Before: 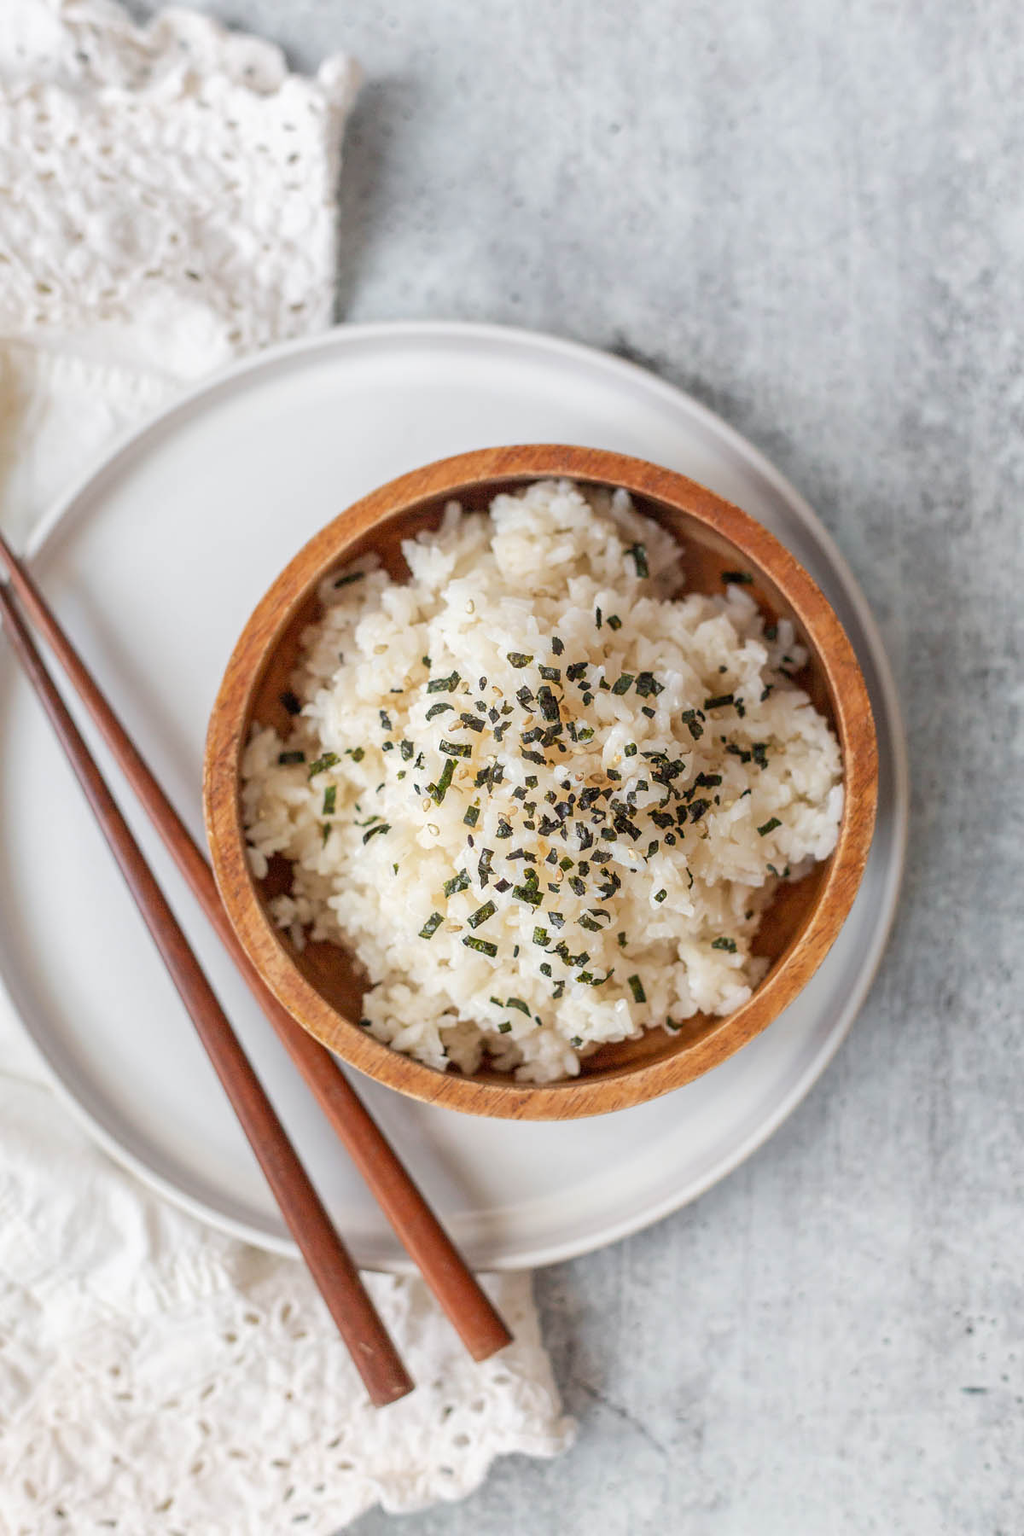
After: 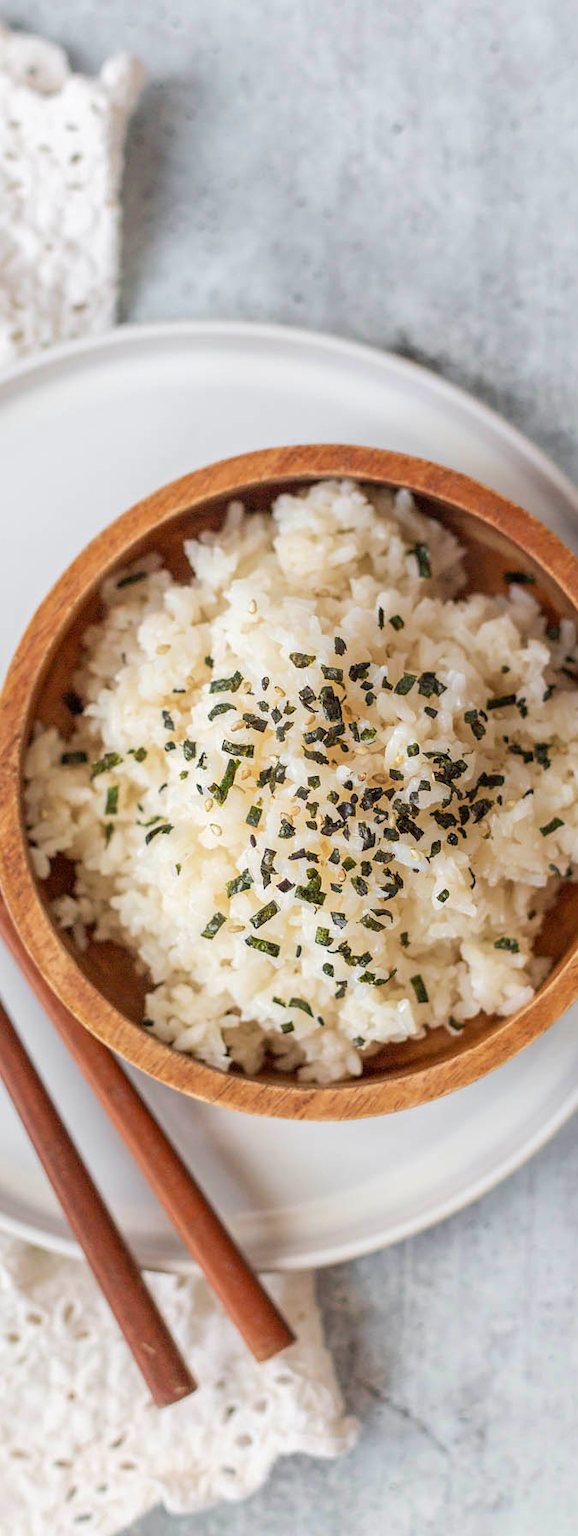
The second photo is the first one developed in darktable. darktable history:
crop: left 21.295%, right 22.172%
velvia: on, module defaults
exposure: compensate highlight preservation false
tone equalizer: on, module defaults
